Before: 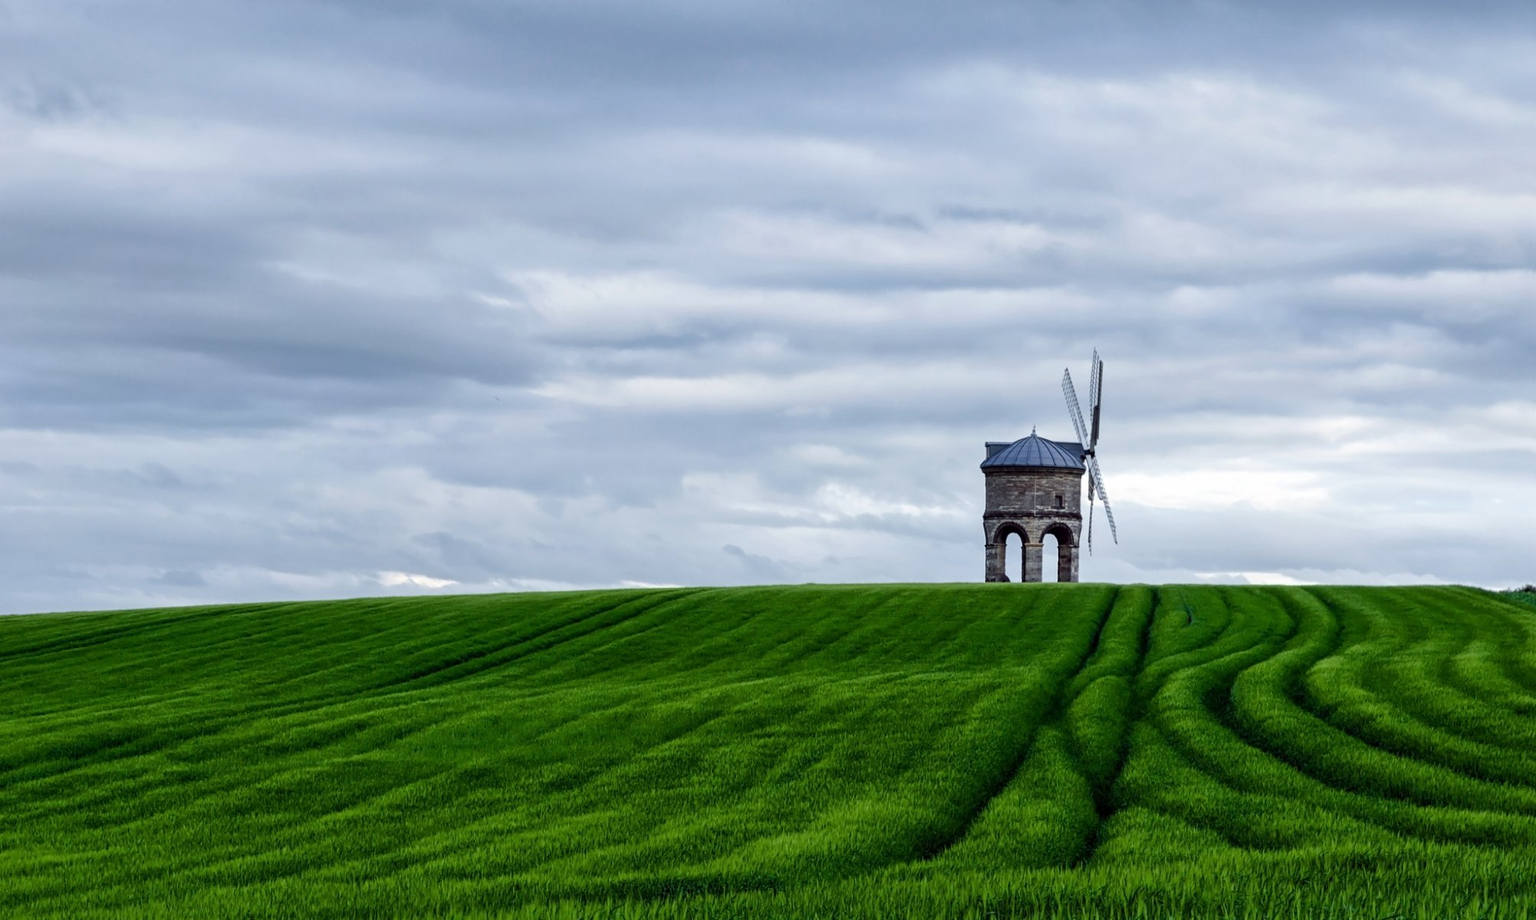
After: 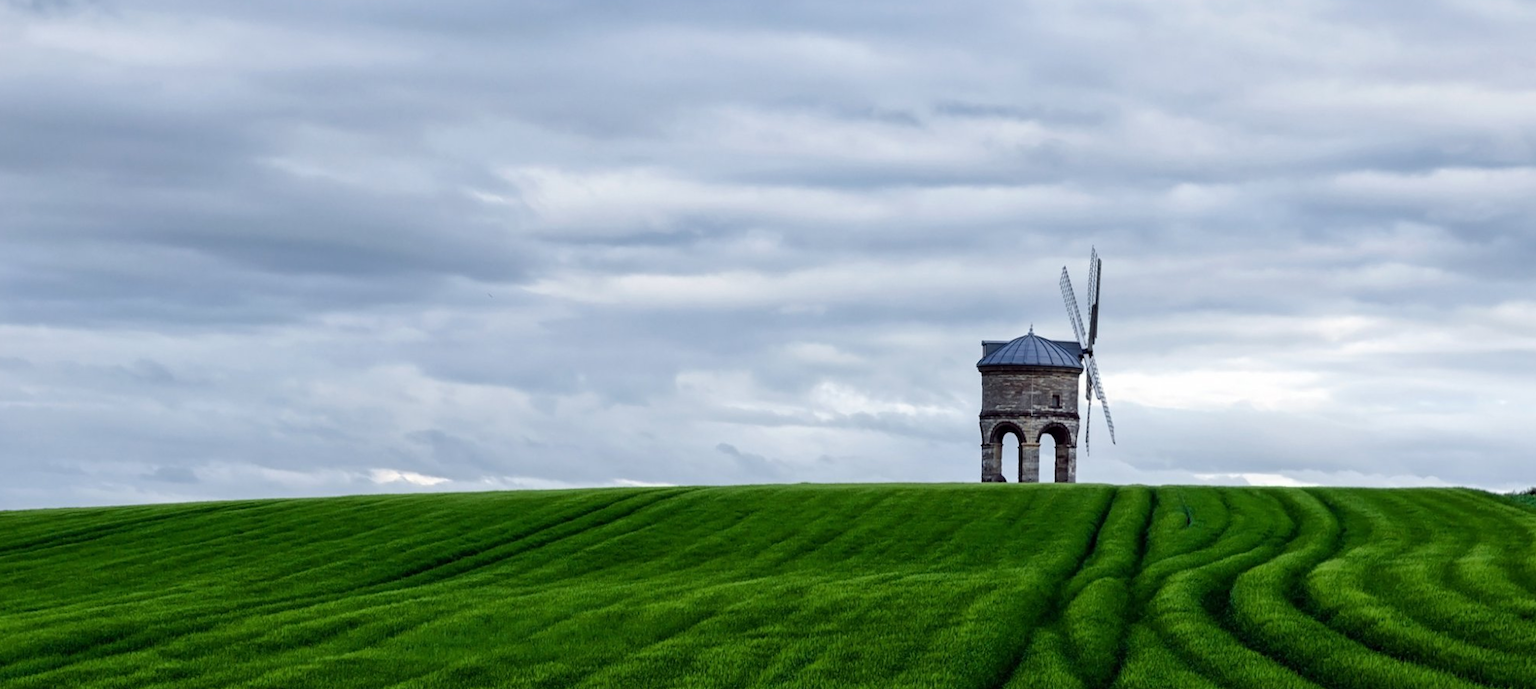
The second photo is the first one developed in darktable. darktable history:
rotate and perspective: rotation 0.192°, lens shift (horizontal) -0.015, crop left 0.005, crop right 0.996, crop top 0.006, crop bottom 0.99
crop: top 11.038%, bottom 13.962%
